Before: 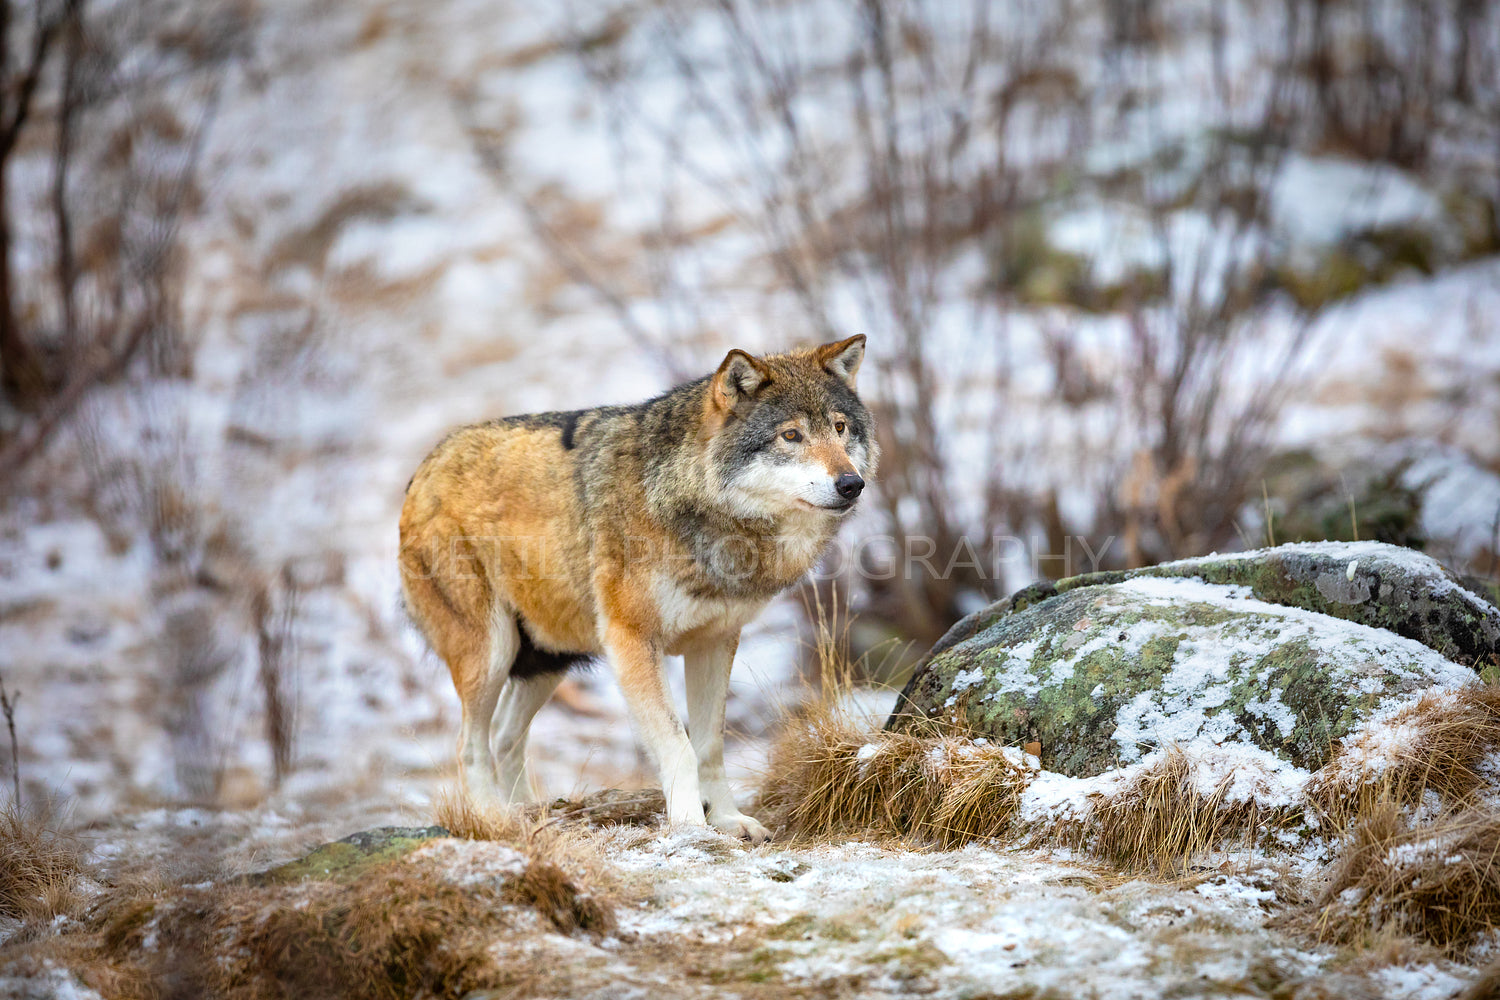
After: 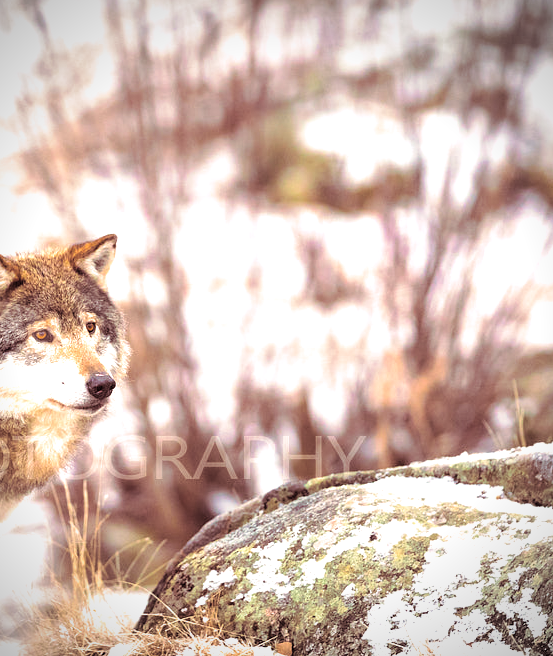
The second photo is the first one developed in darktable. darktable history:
crop and rotate: left 49.936%, top 10.094%, right 13.136%, bottom 24.256%
vignetting: on, module defaults
color correction: highlights a* 11.96, highlights b* 11.58
exposure: black level correction 0, exposure 0.7 EV, compensate exposure bias true, compensate highlight preservation false
levels: levels [0.029, 0.545, 0.971]
split-toning: on, module defaults
contrast brightness saturation: brightness 0.28
